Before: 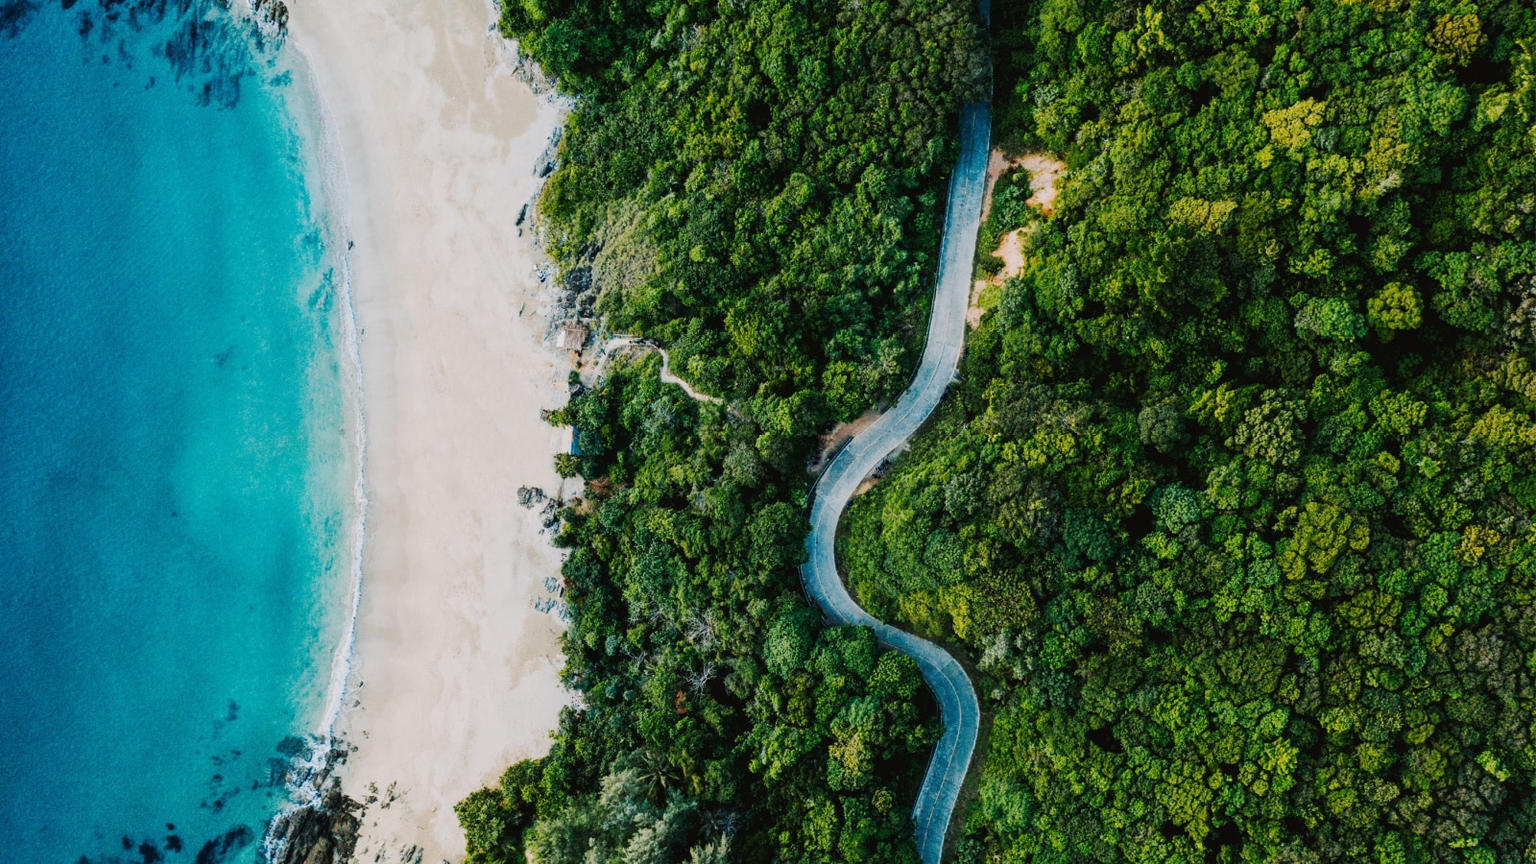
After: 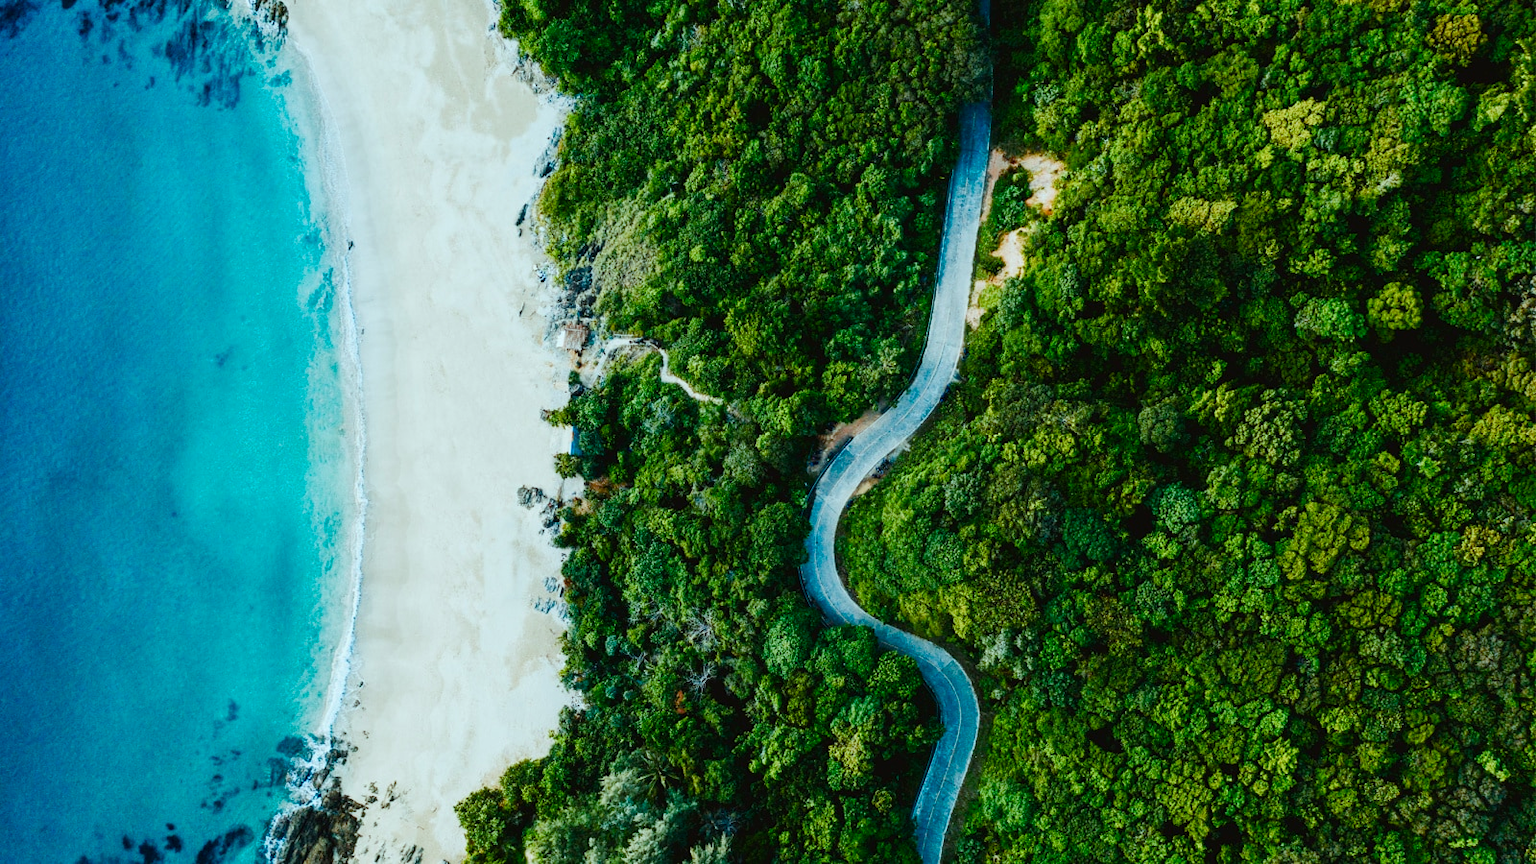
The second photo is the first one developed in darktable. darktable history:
color balance rgb: highlights gain › luminance 15.213%, highlights gain › chroma 3.873%, highlights gain › hue 208.04°, perceptual saturation grading › global saturation 24.908%, perceptual saturation grading › highlights -50.435%, perceptual saturation grading › shadows 30.229%, global vibrance 20%
